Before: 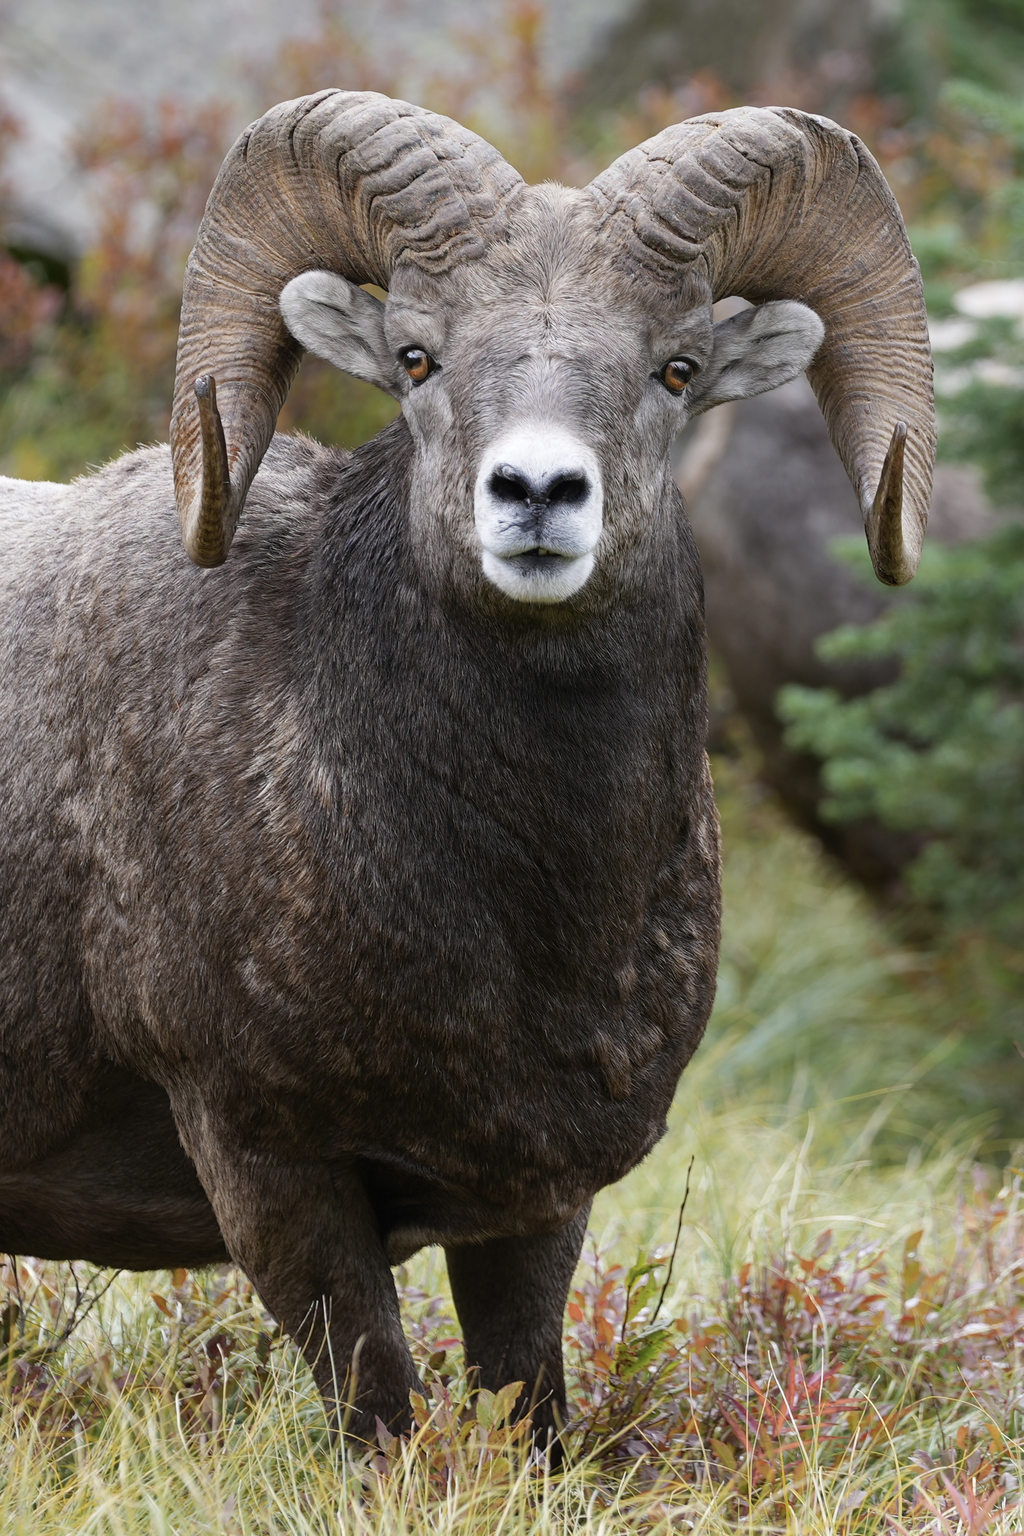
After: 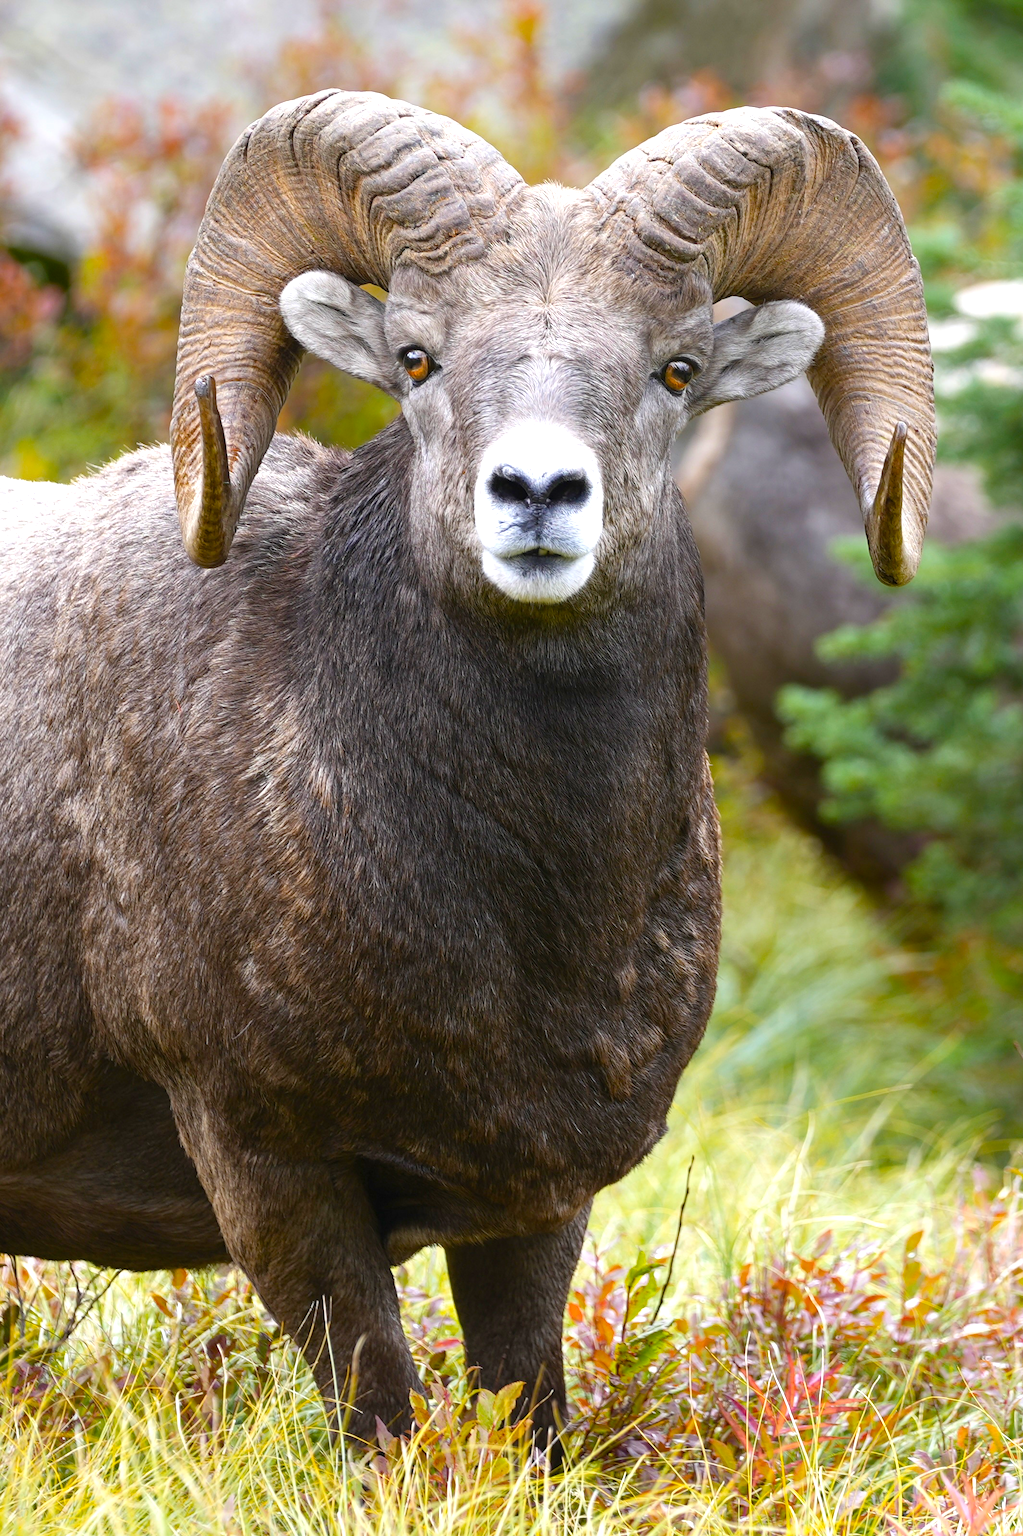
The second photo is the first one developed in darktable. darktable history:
exposure: black level correction 0, exposure 0.702 EV, compensate highlight preservation false
color balance rgb: perceptual saturation grading › global saturation 37.089%, perceptual saturation grading › shadows 34.876%, global vibrance 20%
contrast equalizer: y [[0.5, 0.5, 0.468, 0.5, 0.5, 0.5], [0.5 ×6], [0.5 ×6], [0 ×6], [0 ×6]], mix 0.304
